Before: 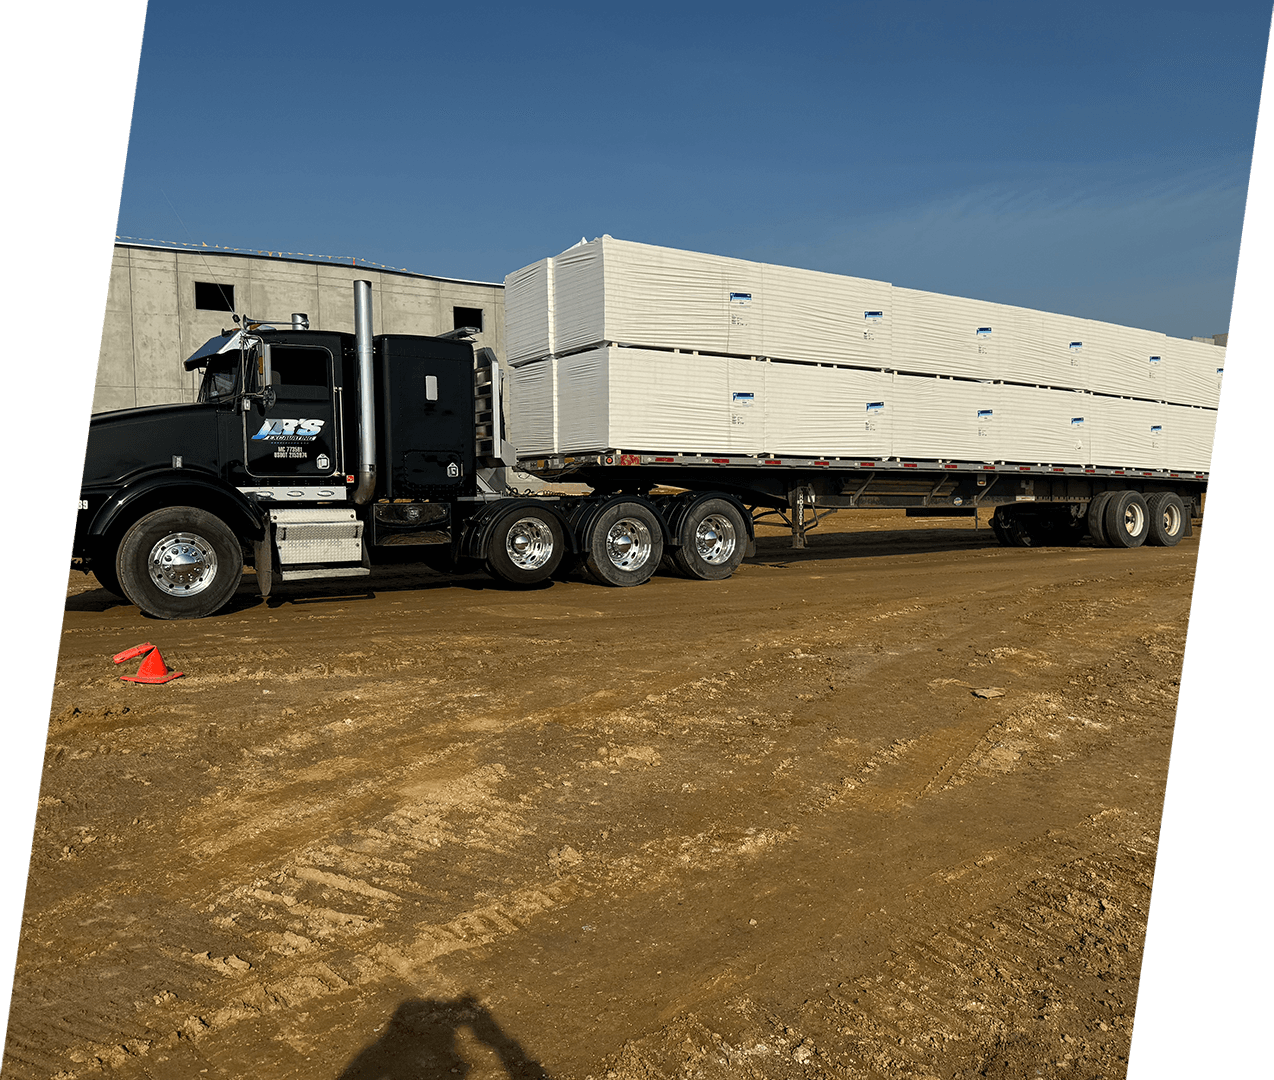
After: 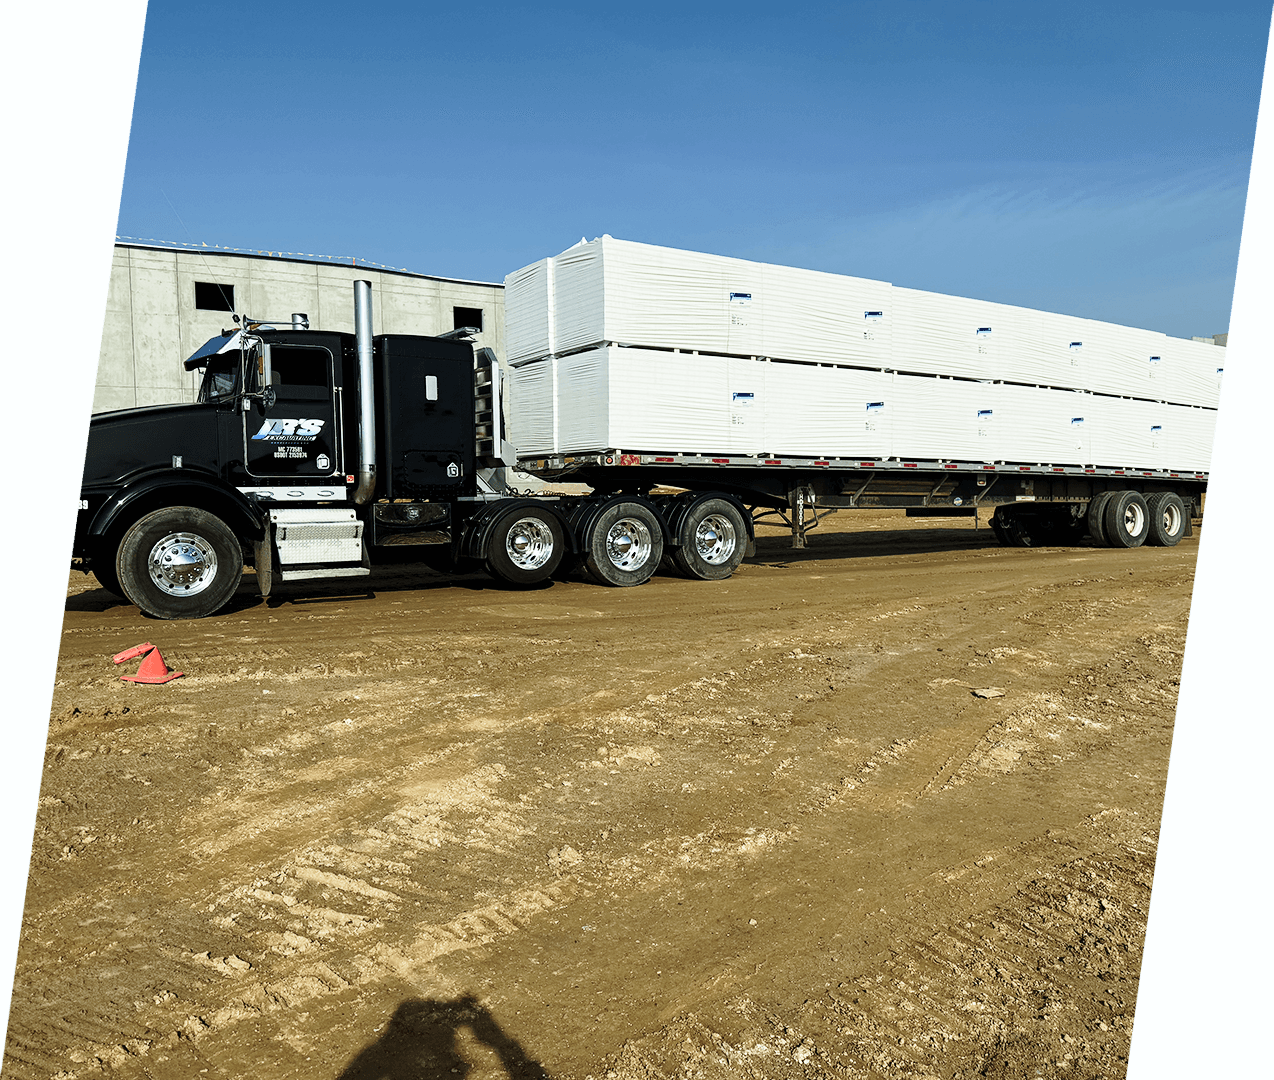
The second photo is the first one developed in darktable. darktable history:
base curve: curves: ch0 [(0, 0) (0.028, 0.03) (0.121, 0.232) (0.46, 0.748) (0.859, 0.968) (1, 1)], preserve colors none
white balance: red 0.925, blue 1.046
color balance: input saturation 100.43%, contrast fulcrum 14.22%, output saturation 70.41%
velvia: strength 39.63%
